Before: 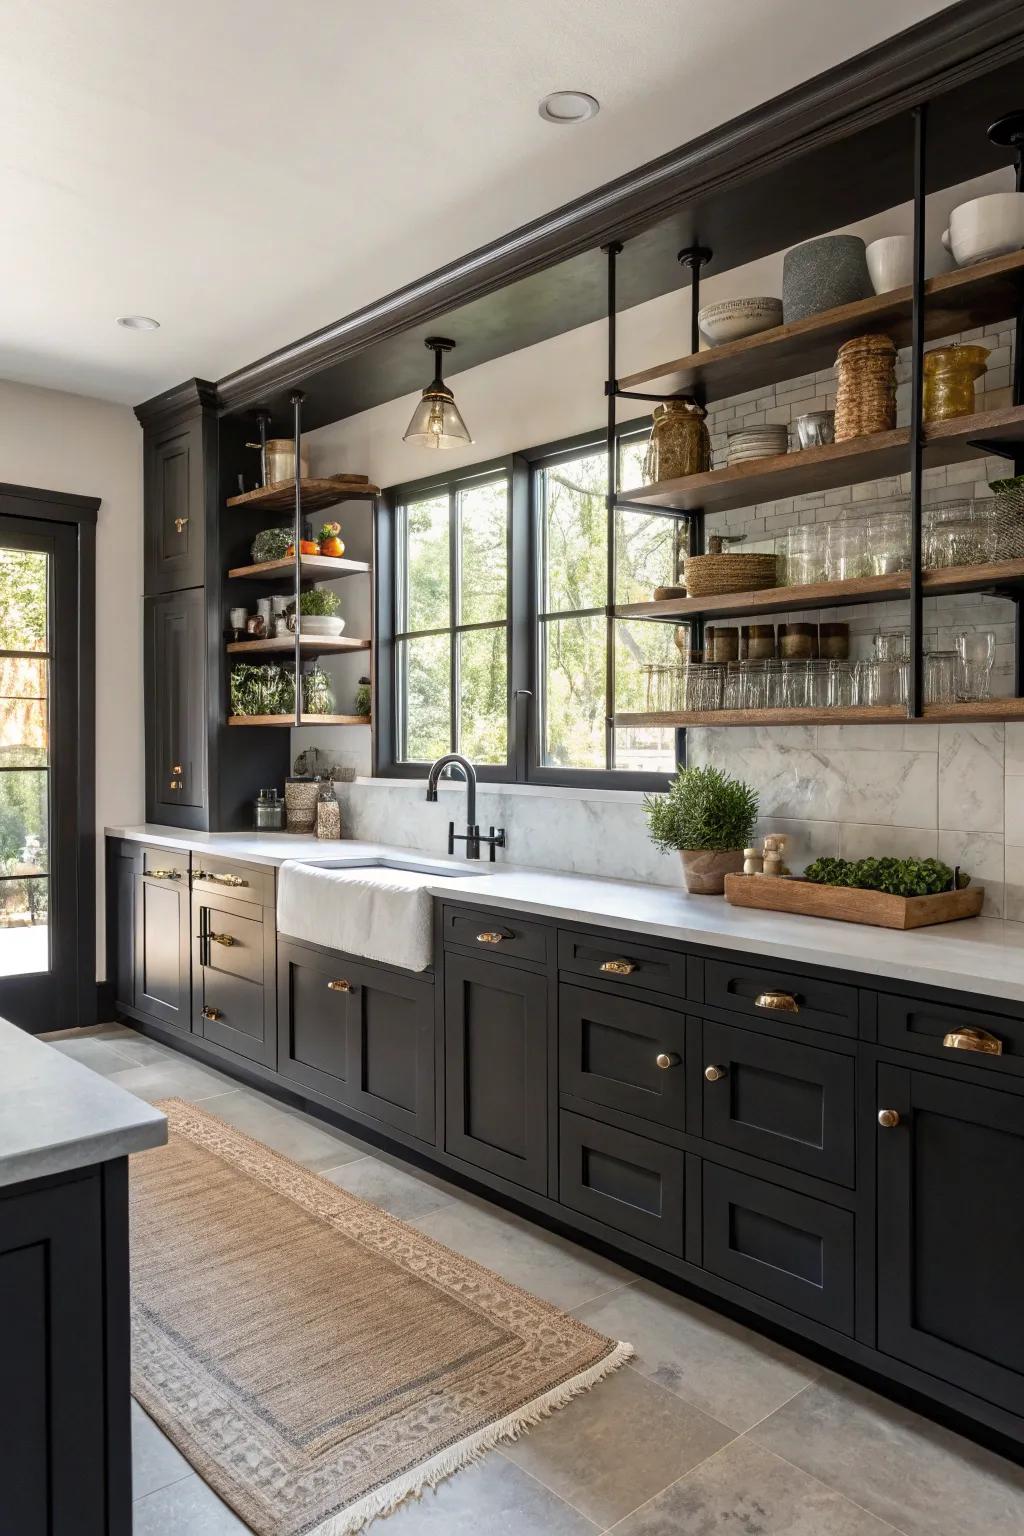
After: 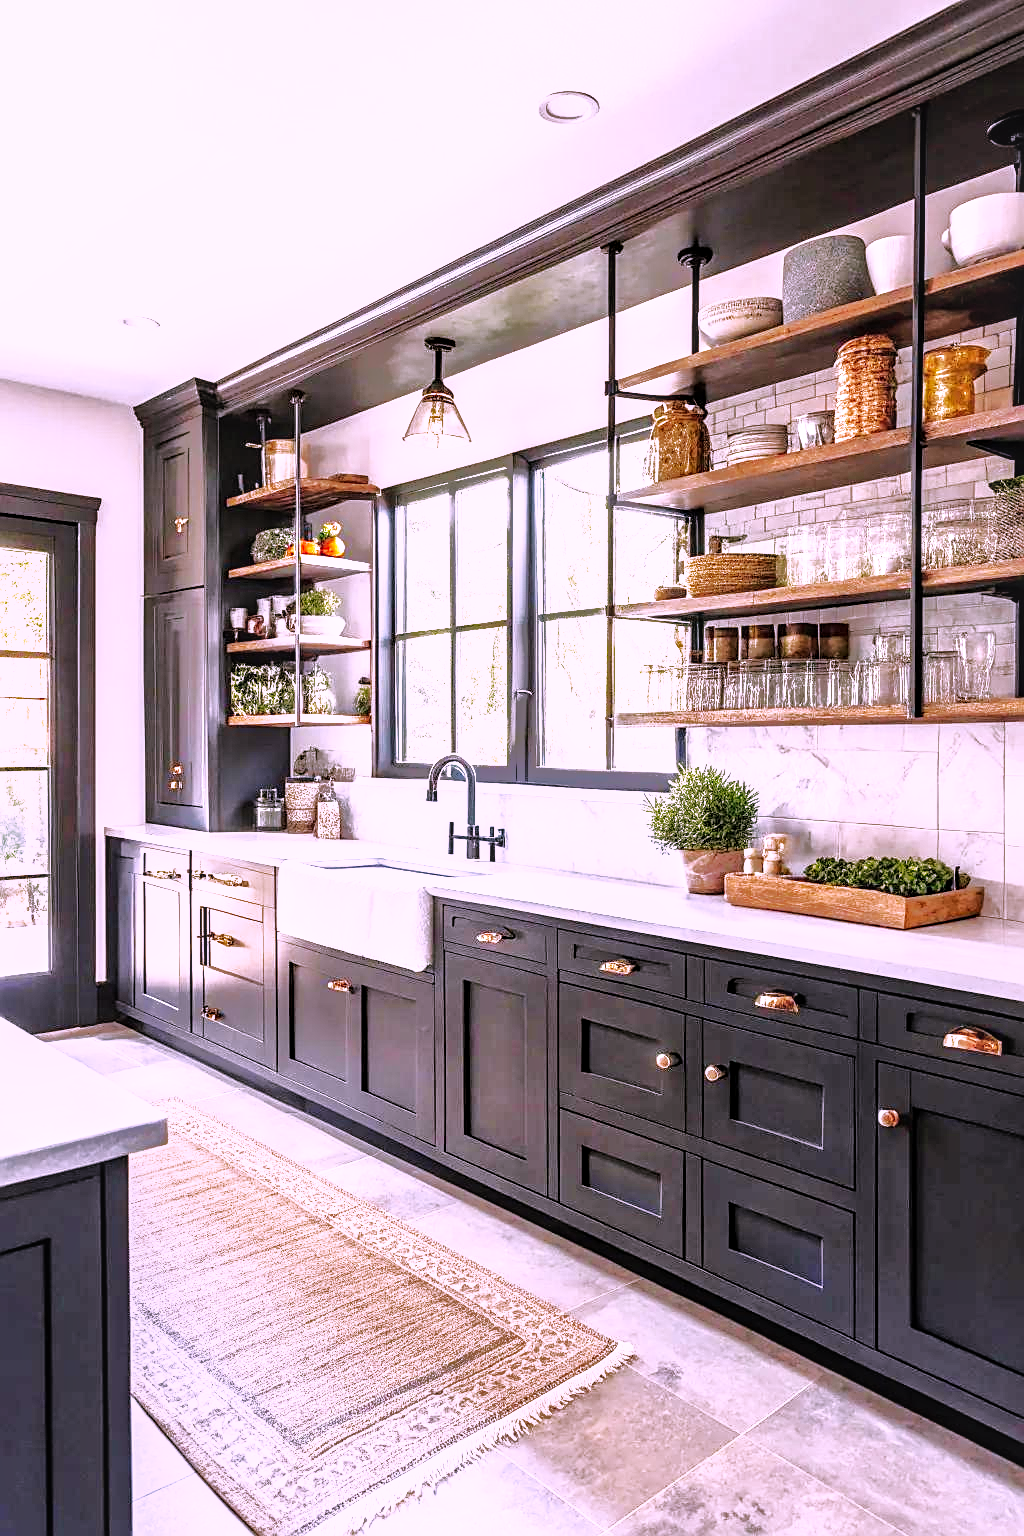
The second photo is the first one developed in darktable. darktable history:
sharpen: on, module defaults
local contrast: detail 130%
base curve: curves: ch0 [(0, 0) (0.007, 0.004) (0.027, 0.03) (0.046, 0.07) (0.207, 0.54) (0.442, 0.872) (0.673, 0.972) (1, 1)], preserve colors none
exposure: exposure 0.757 EV, compensate highlight preservation false
color correction: highlights a* 16.14, highlights b* -20.27
shadows and highlights: shadows 39.78, highlights -59.87
